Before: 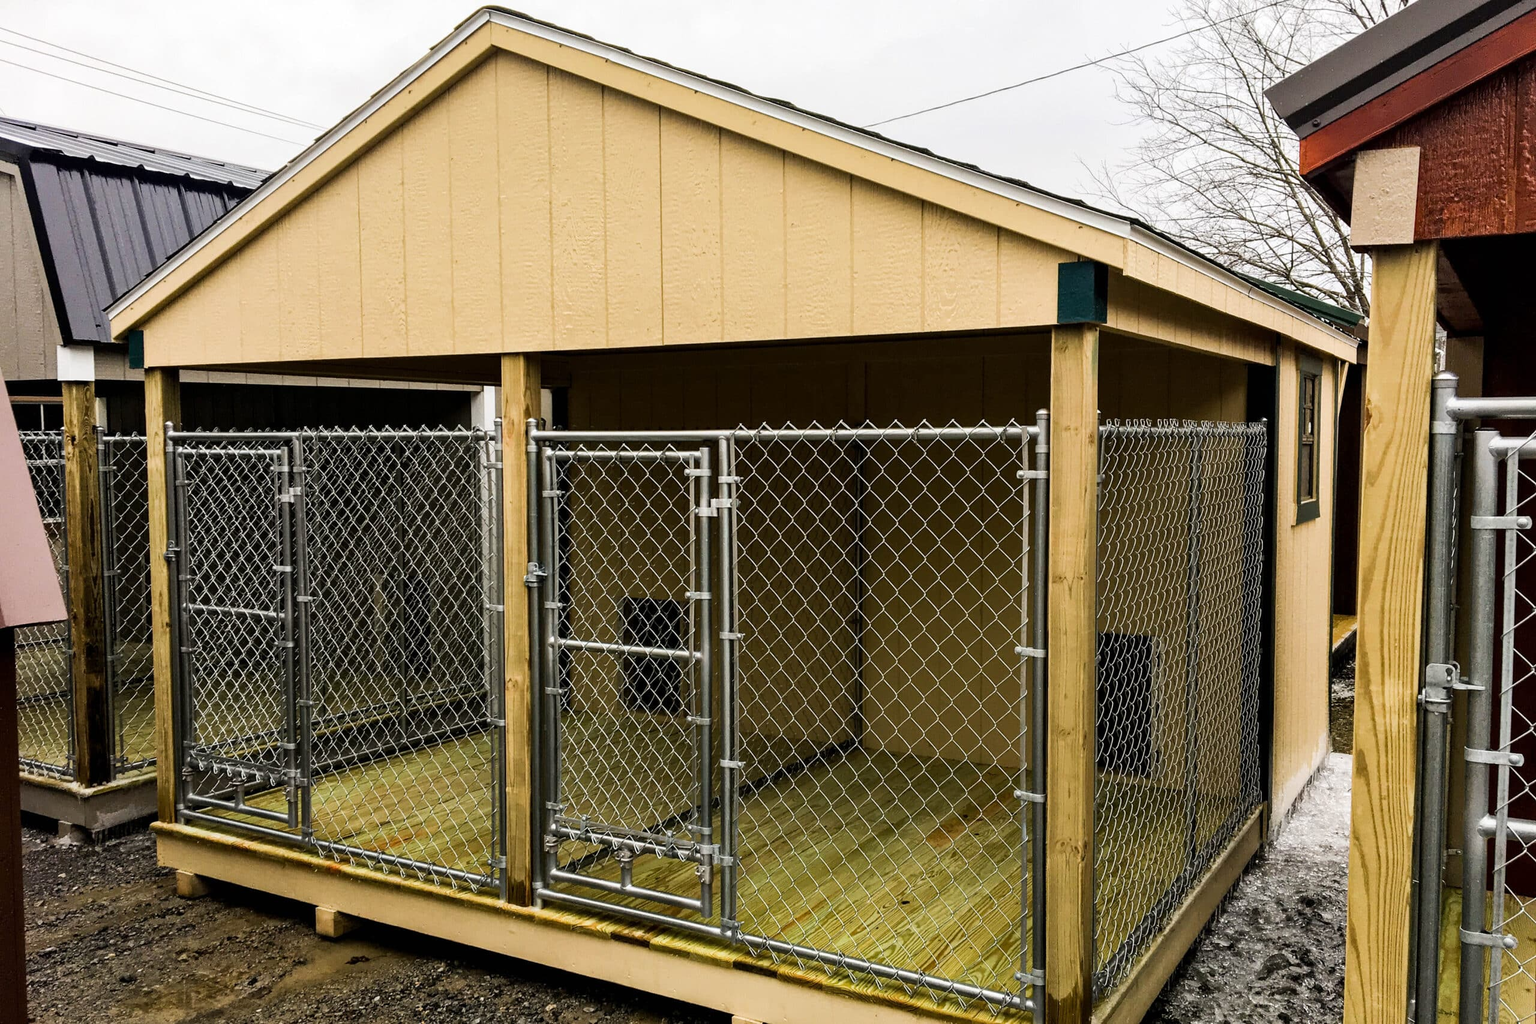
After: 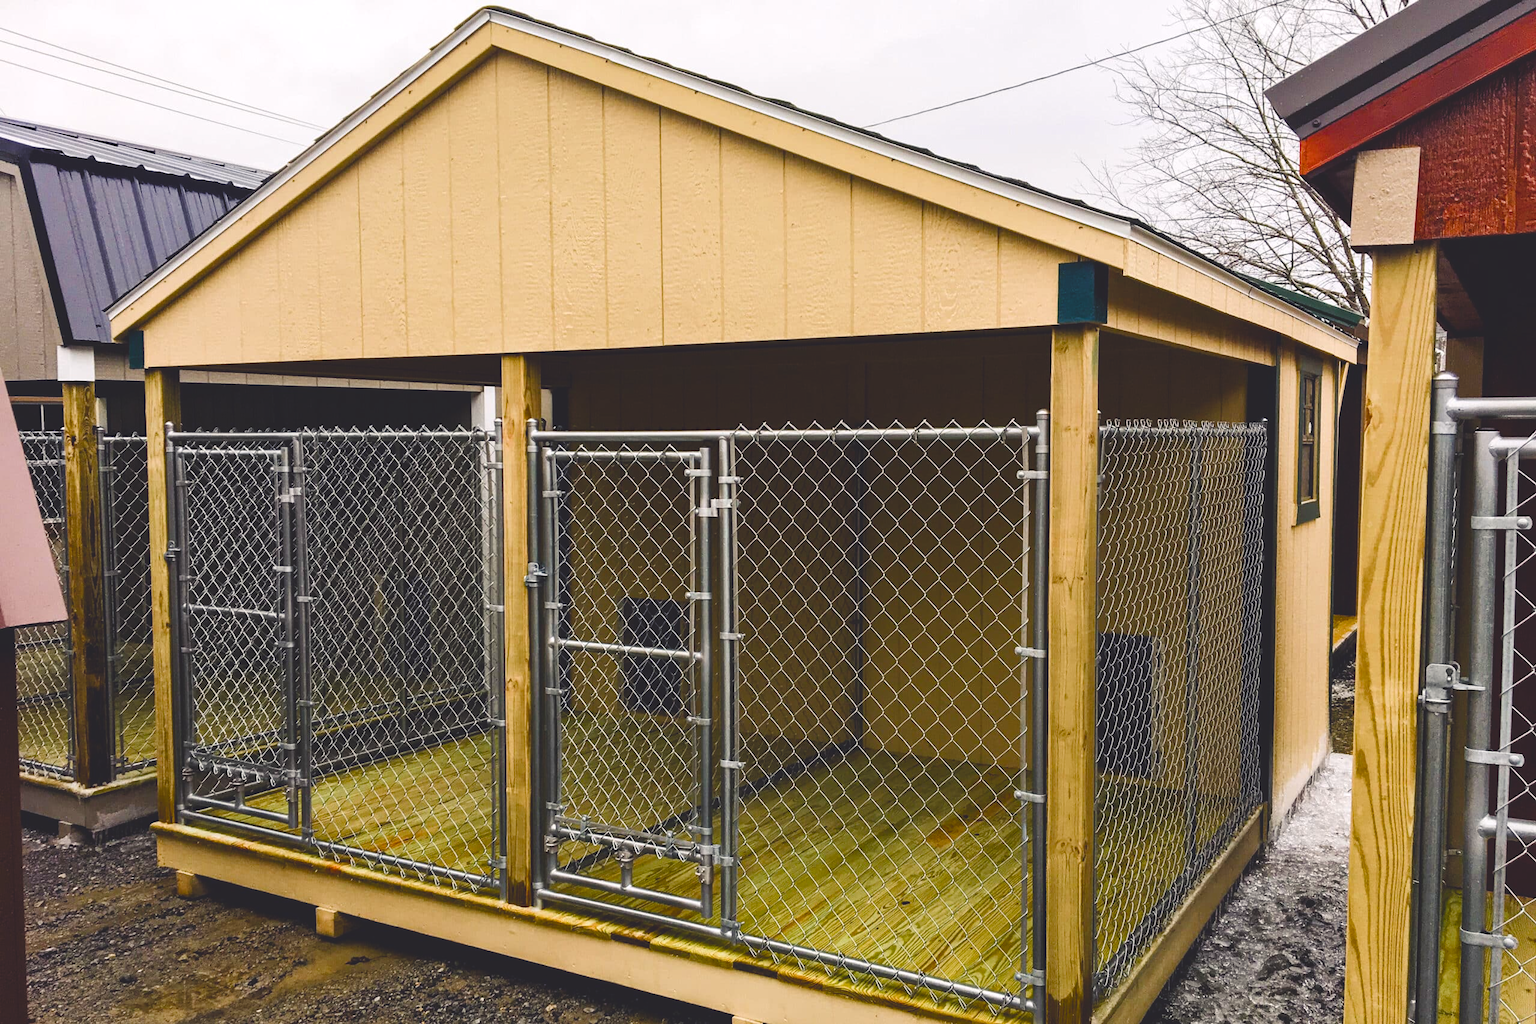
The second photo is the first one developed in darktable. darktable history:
color balance rgb: shadows lift › chroma 3%, shadows lift › hue 280.8°, power › hue 330°, highlights gain › chroma 3%, highlights gain › hue 75.6°, global offset › luminance 2%, perceptual saturation grading › global saturation 20%, perceptual saturation grading › highlights -25%, perceptual saturation grading › shadows 50%, global vibrance 20.33%
color calibration: illuminant as shot in camera, x 0.358, y 0.373, temperature 4628.91 K
